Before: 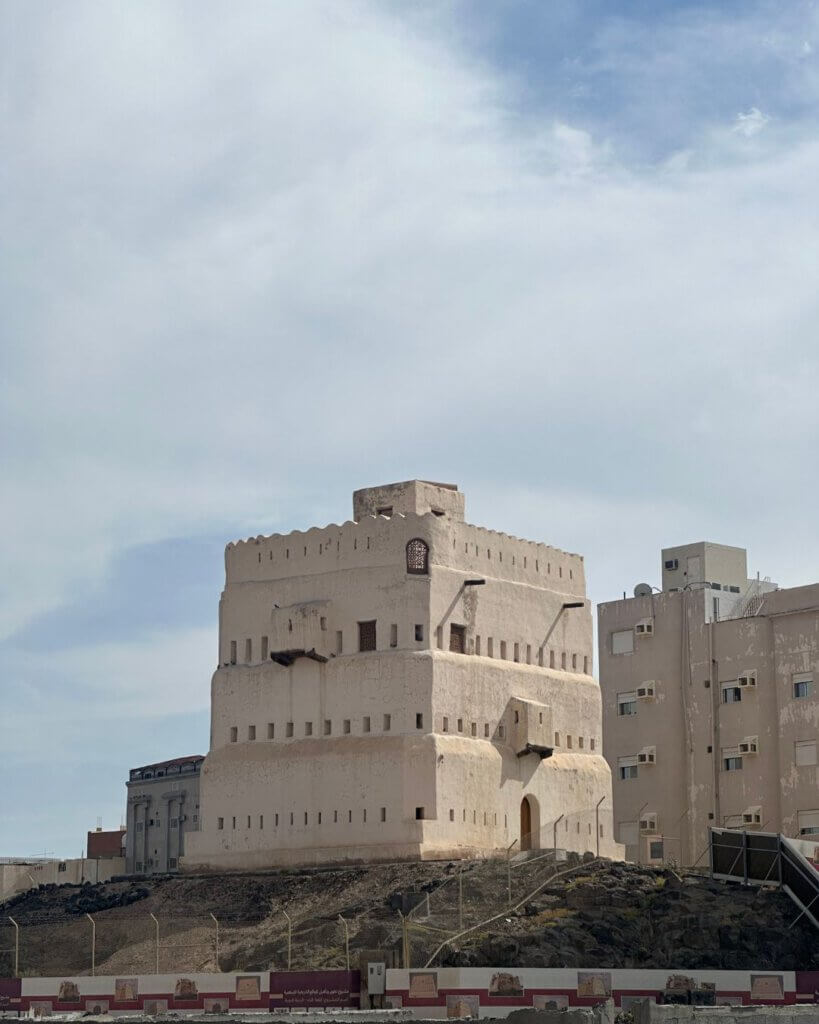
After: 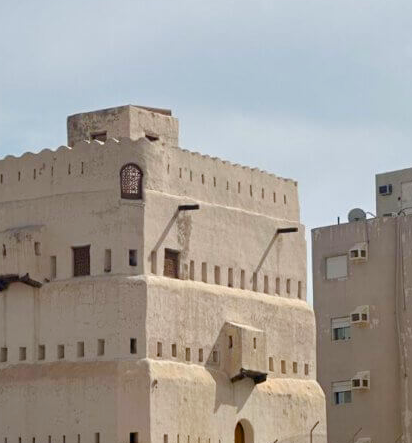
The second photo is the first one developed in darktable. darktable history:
crop: left 35.03%, top 36.625%, right 14.663%, bottom 20.057%
color balance rgb: perceptual saturation grading › global saturation 35%, perceptual saturation grading › highlights -30%, perceptual saturation grading › shadows 35%, perceptual brilliance grading › global brilliance 3%, perceptual brilliance grading › highlights -3%, perceptual brilliance grading › shadows 3%
